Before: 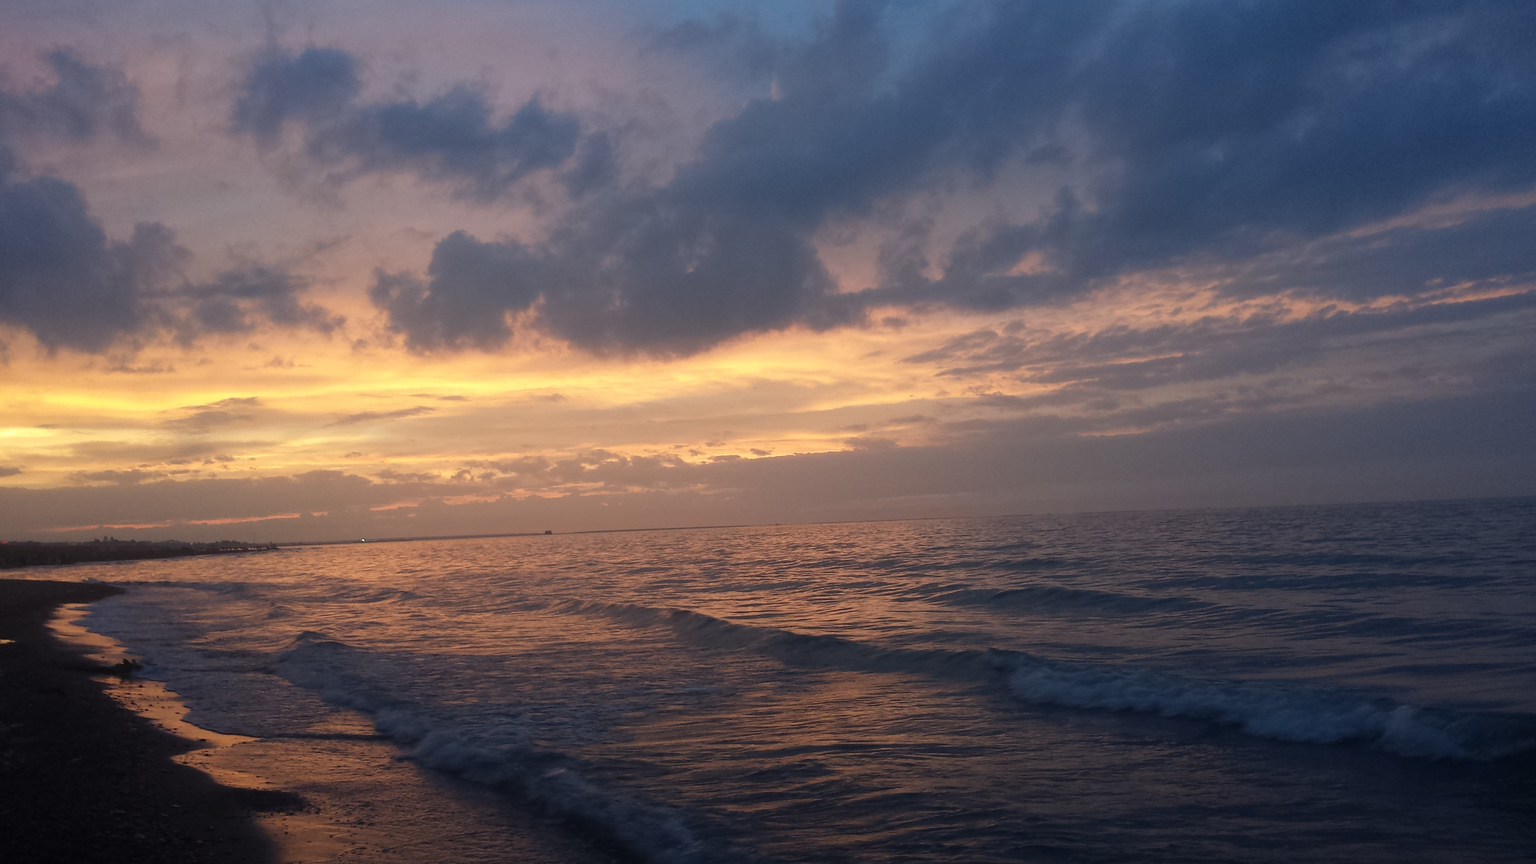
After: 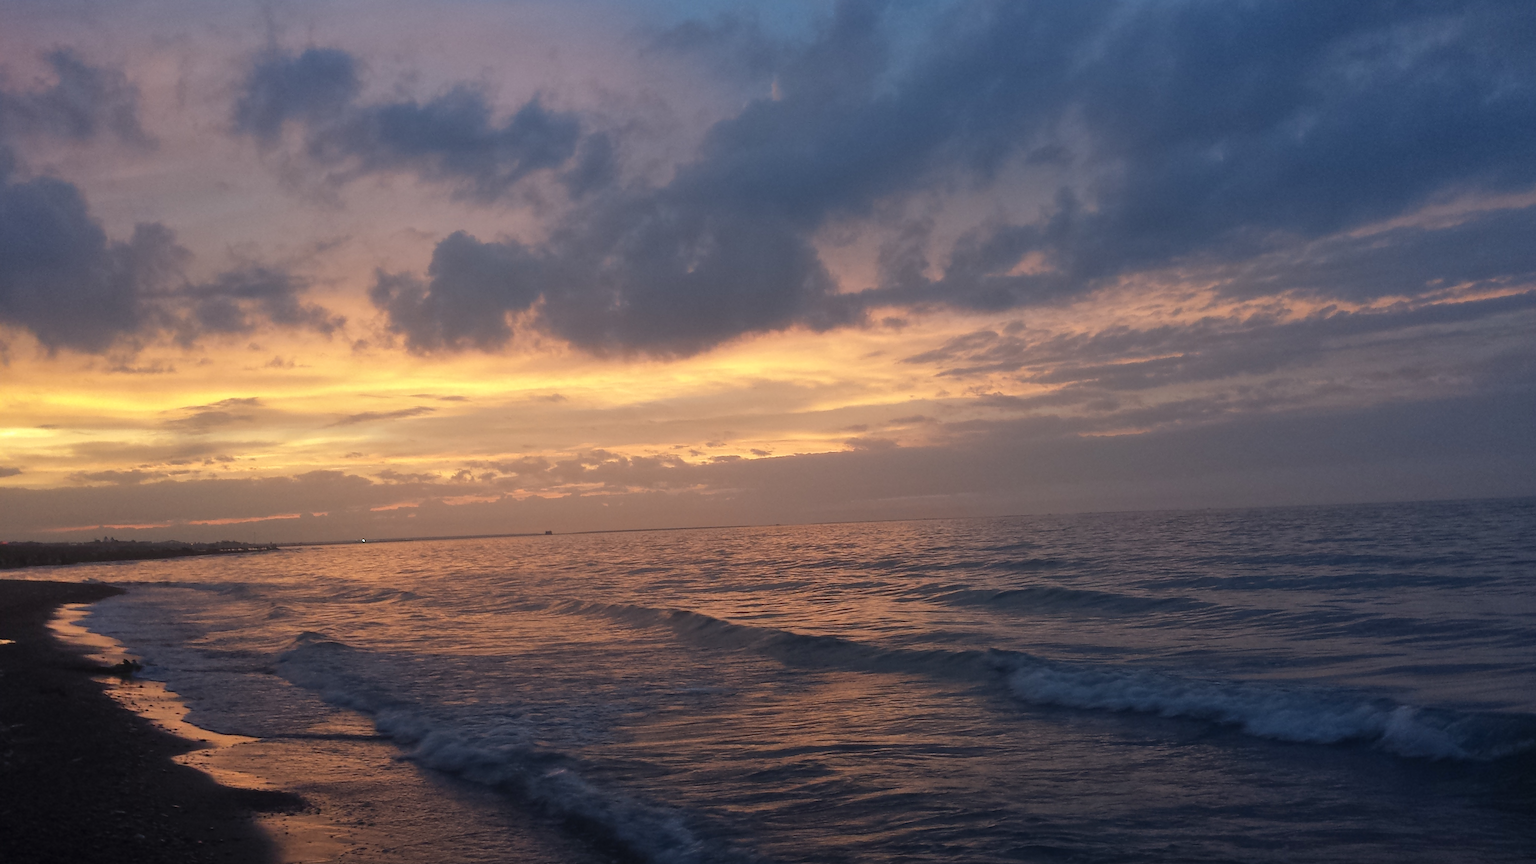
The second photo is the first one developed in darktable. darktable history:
tone equalizer: on, module defaults
shadows and highlights: shadows 37.25, highlights -27.3, highlights color adjustment 31.97%, soften with gaussian
